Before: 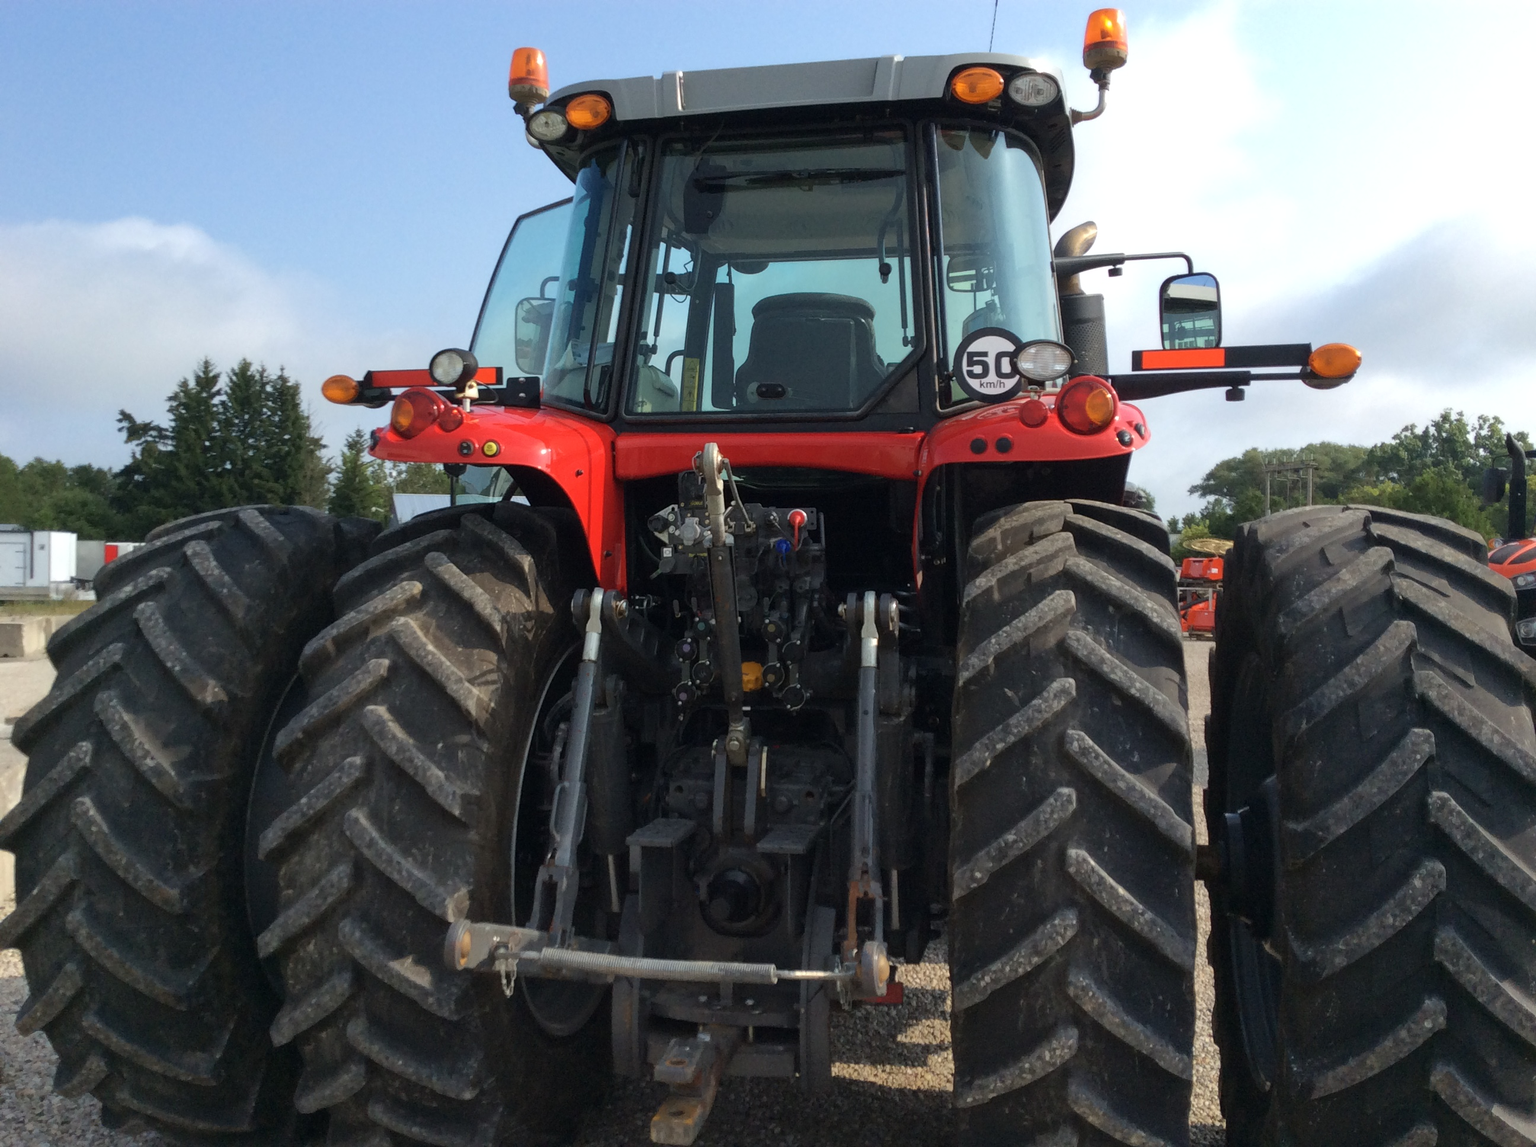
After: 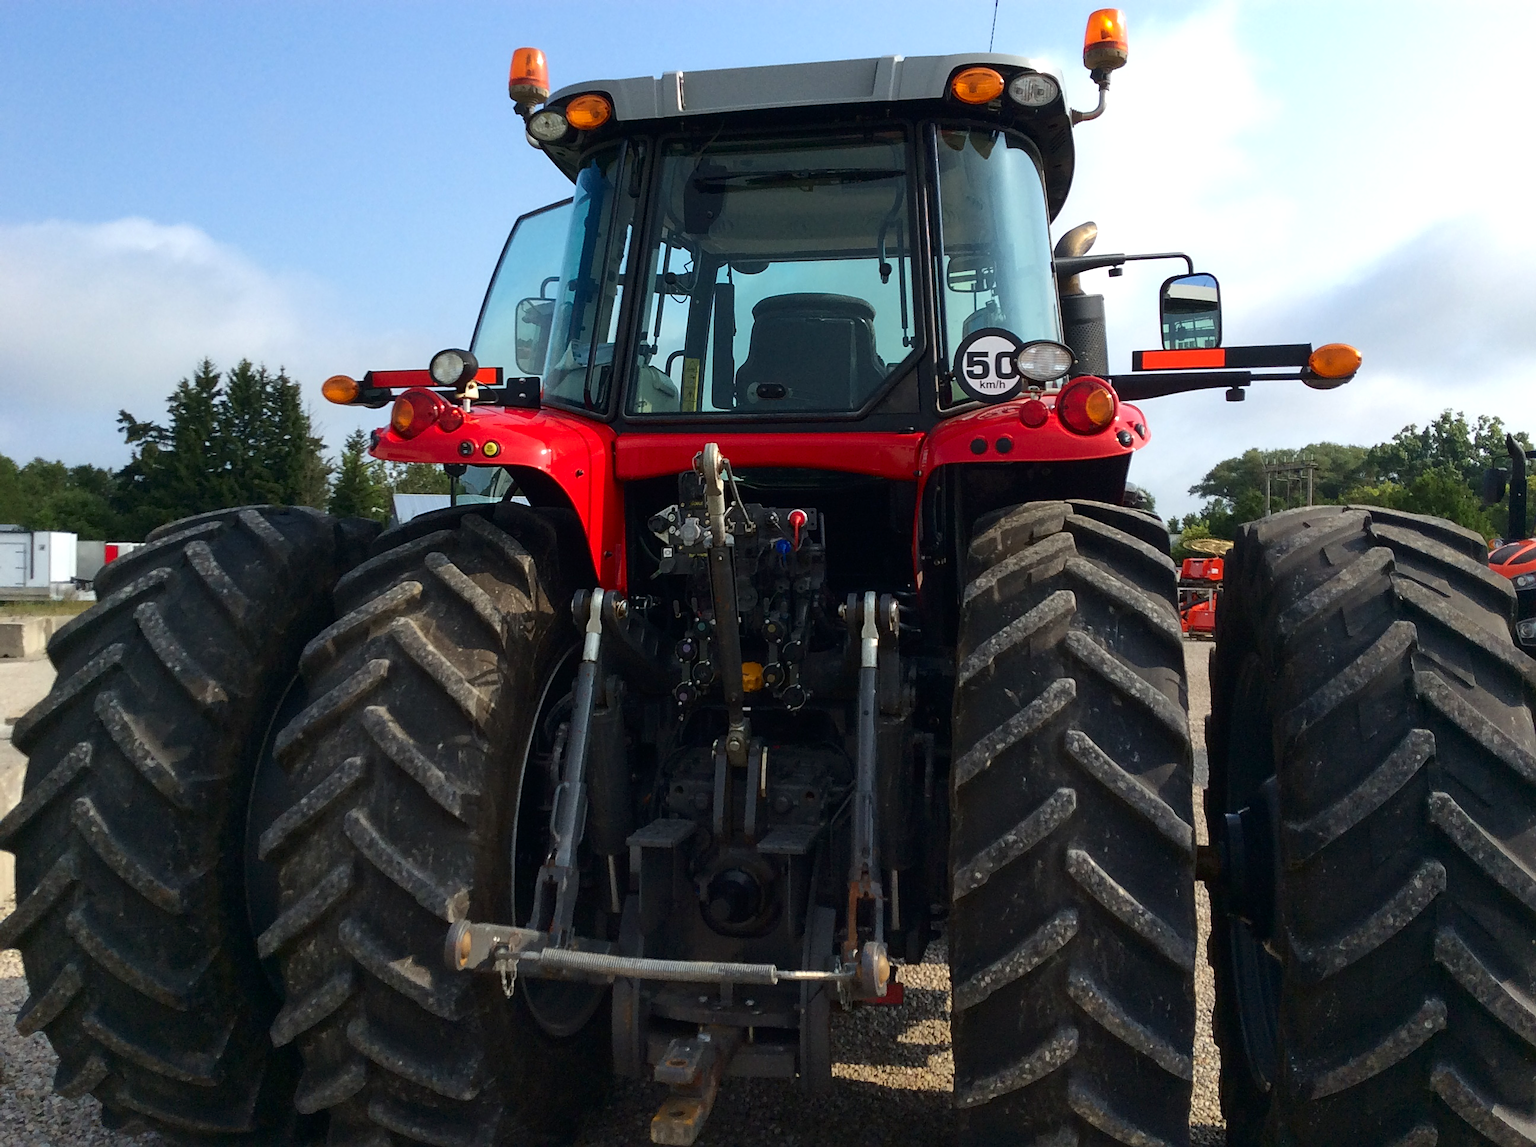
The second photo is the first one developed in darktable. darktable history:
tone equalizer: mask exposure compensation -0.504 EV
contrast brightness saturation: contrast 0.127, brightness -0.06, saturation 0.151
sharpen: on, module defaults
